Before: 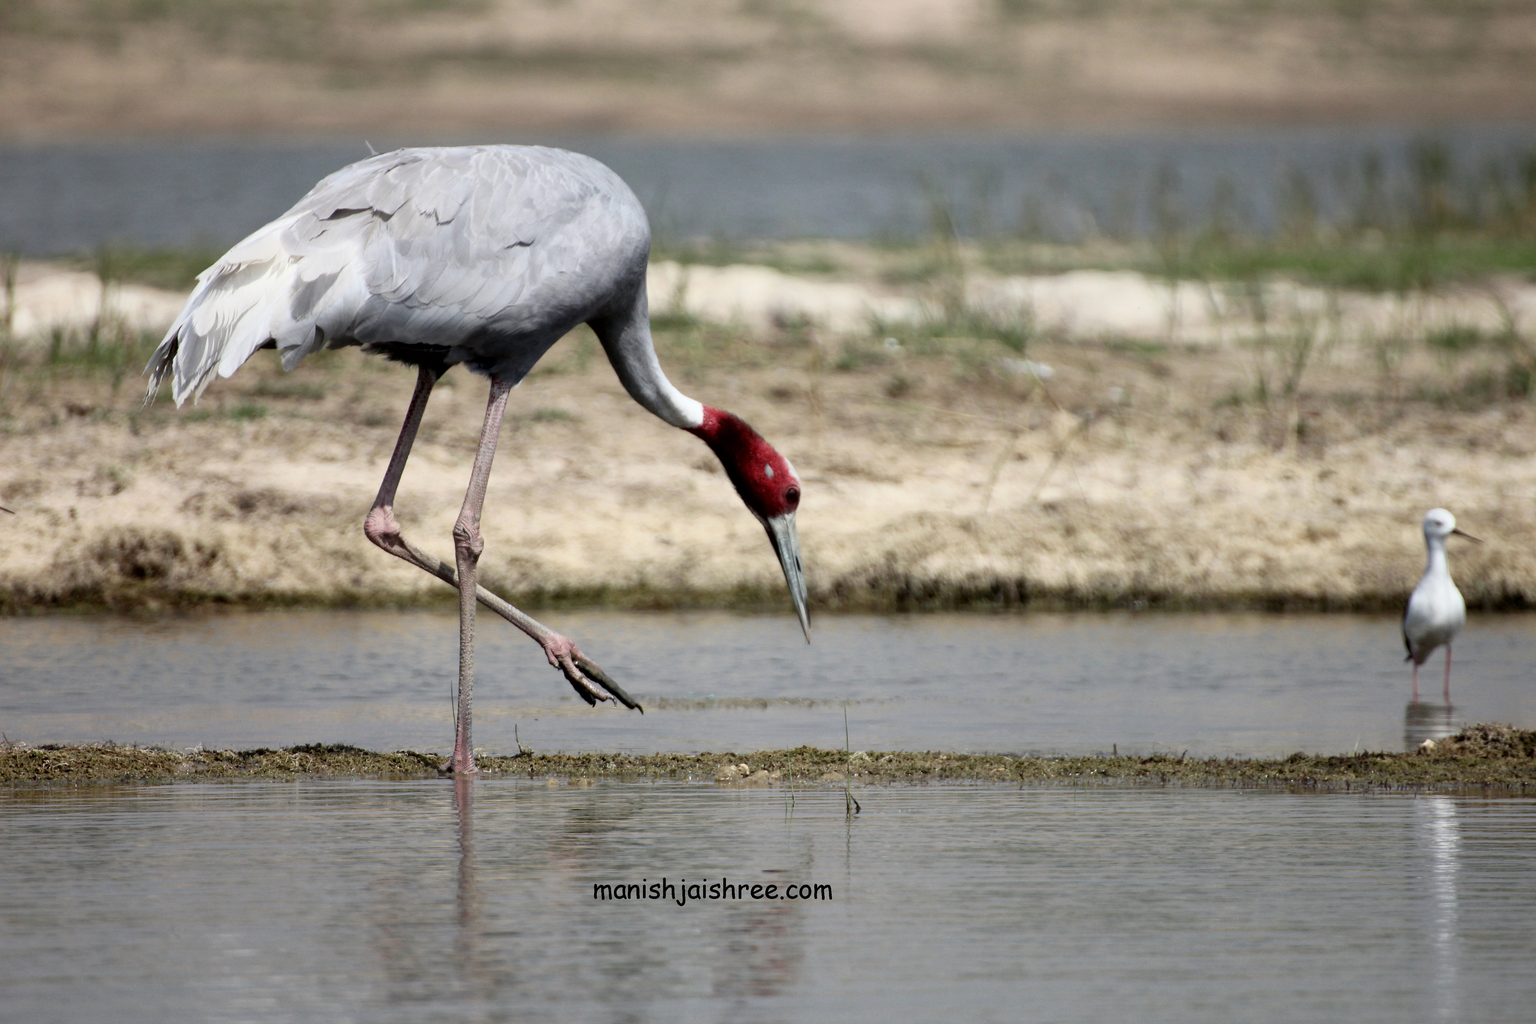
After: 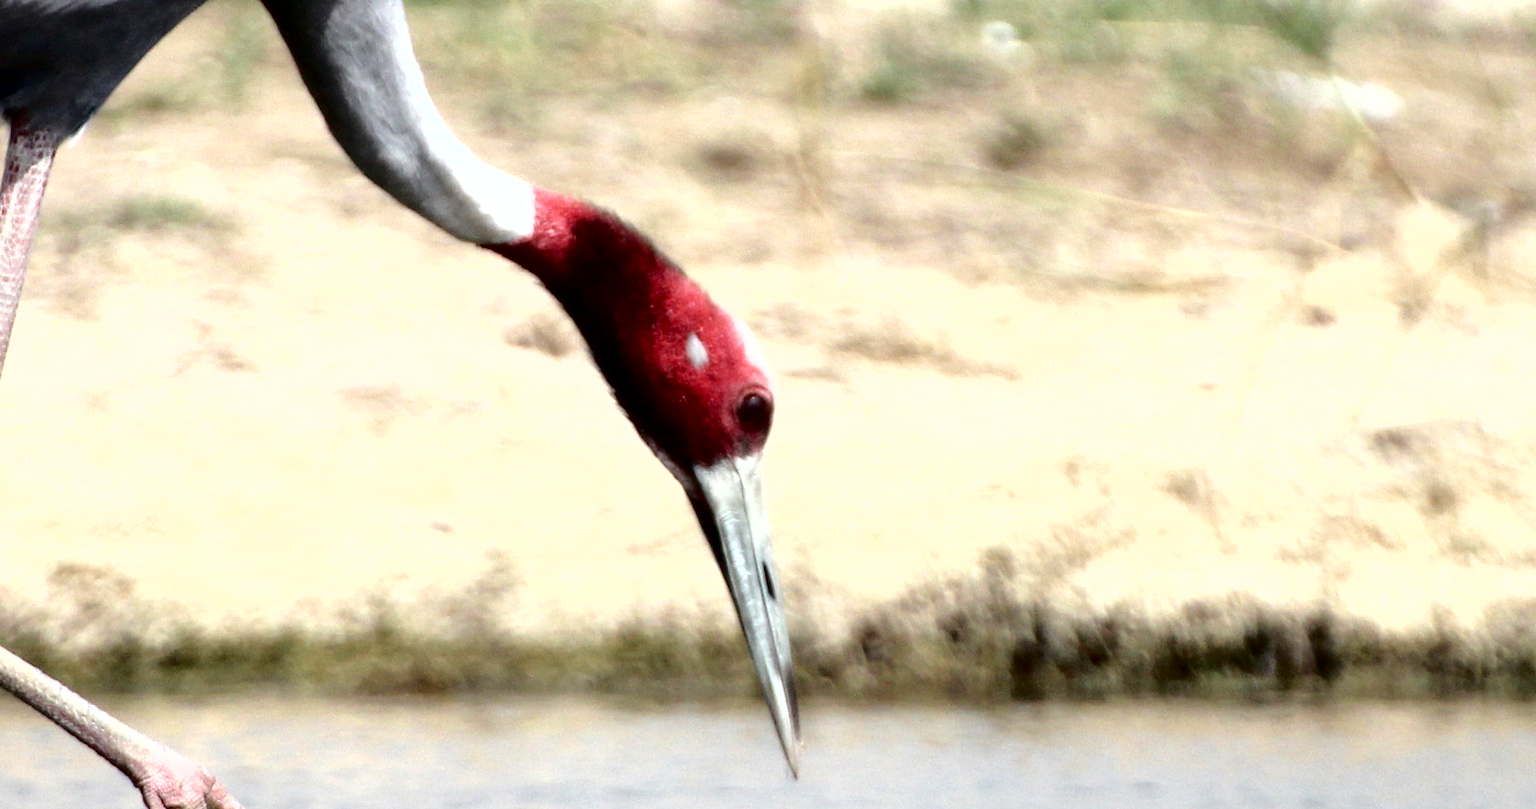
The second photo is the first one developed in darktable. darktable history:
fill light: exposure -2 EV, width 8.6
exposure: black level correction 0, exposure 1.1 EV, compensate exposure bias true, compensate highlight preservation false
crop: left 31.751%, top 32.172%, right 27.8%, bottom 35.83%
